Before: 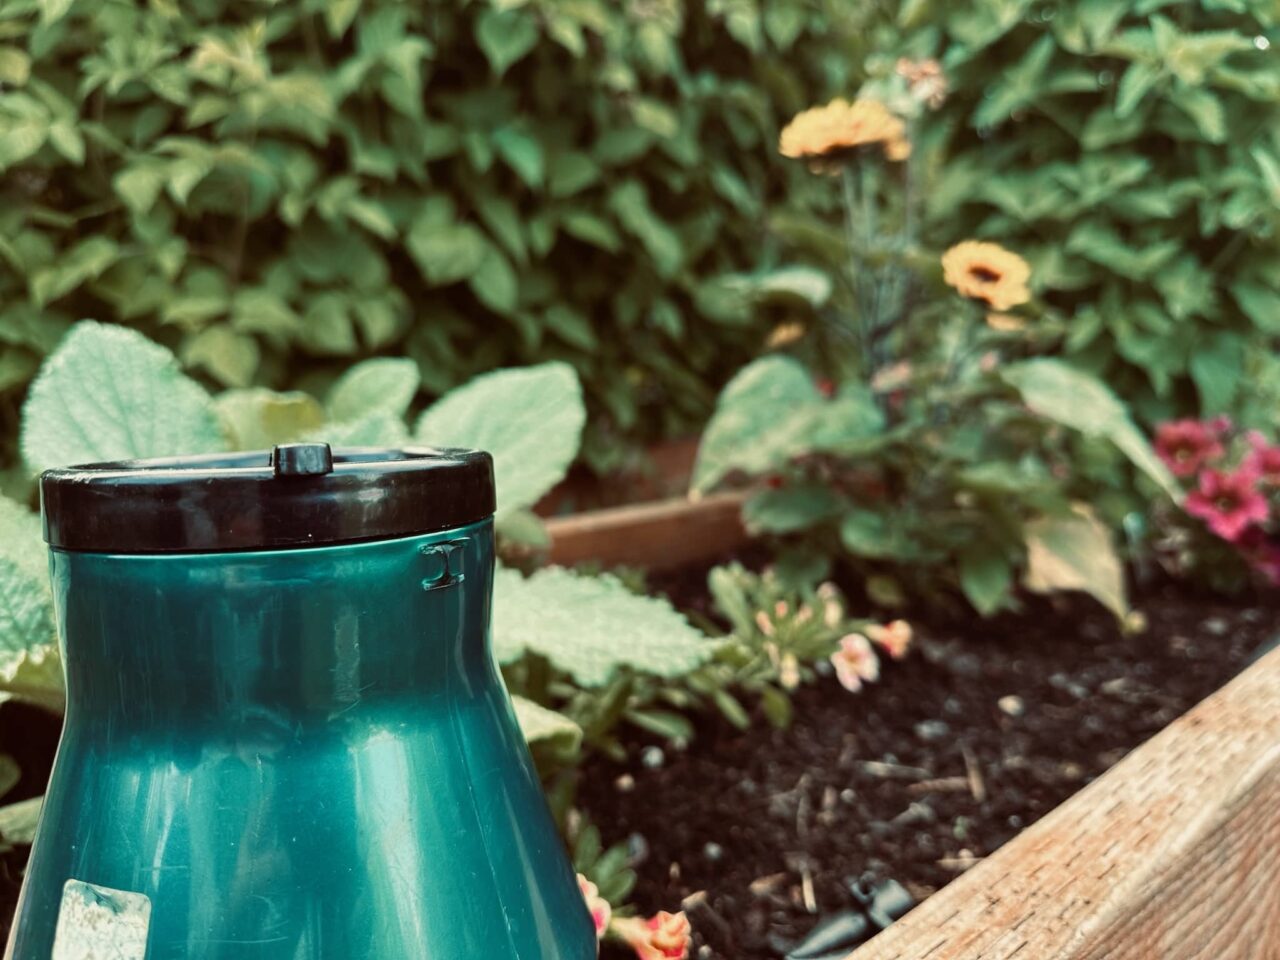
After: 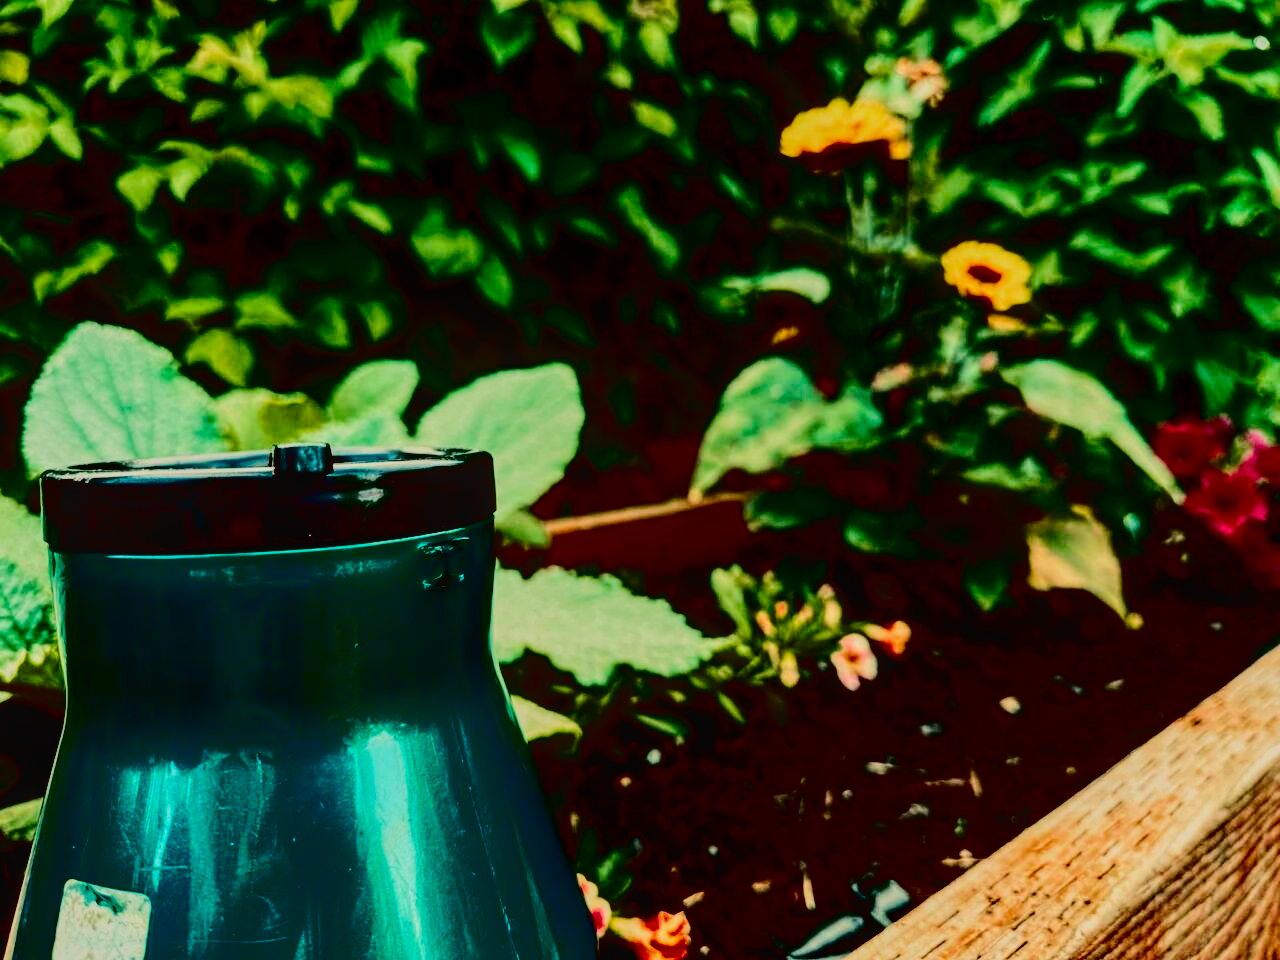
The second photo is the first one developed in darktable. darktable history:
contrast brightness saturation: contrast 0.77, brightness -1, saturation 1
local contrast: on, module defaults
filmic rgb: white relative exposure 8 EV, threshold 3 EV, hardness 2.44, latitude 10.07%, contrast 0.72, highlights saturation mix 10%, shadows ↔ highlights balance 1.38%, color science v4 (2020), enable highlight reconstruction true
tone equalizer: -8 EV -0.417 EV, -7 EV -0.389 EV, -6 EV -0.333 EV, -5 EV -0.222 EV, -3 EV 0.222 EV, -2 EV 0.333 EV, -1 EV 0.389 EV, +0 EV 0.417 EV, edges refinement/feathering 500, mask exposure compensation -1.57 EV, preserve details no
